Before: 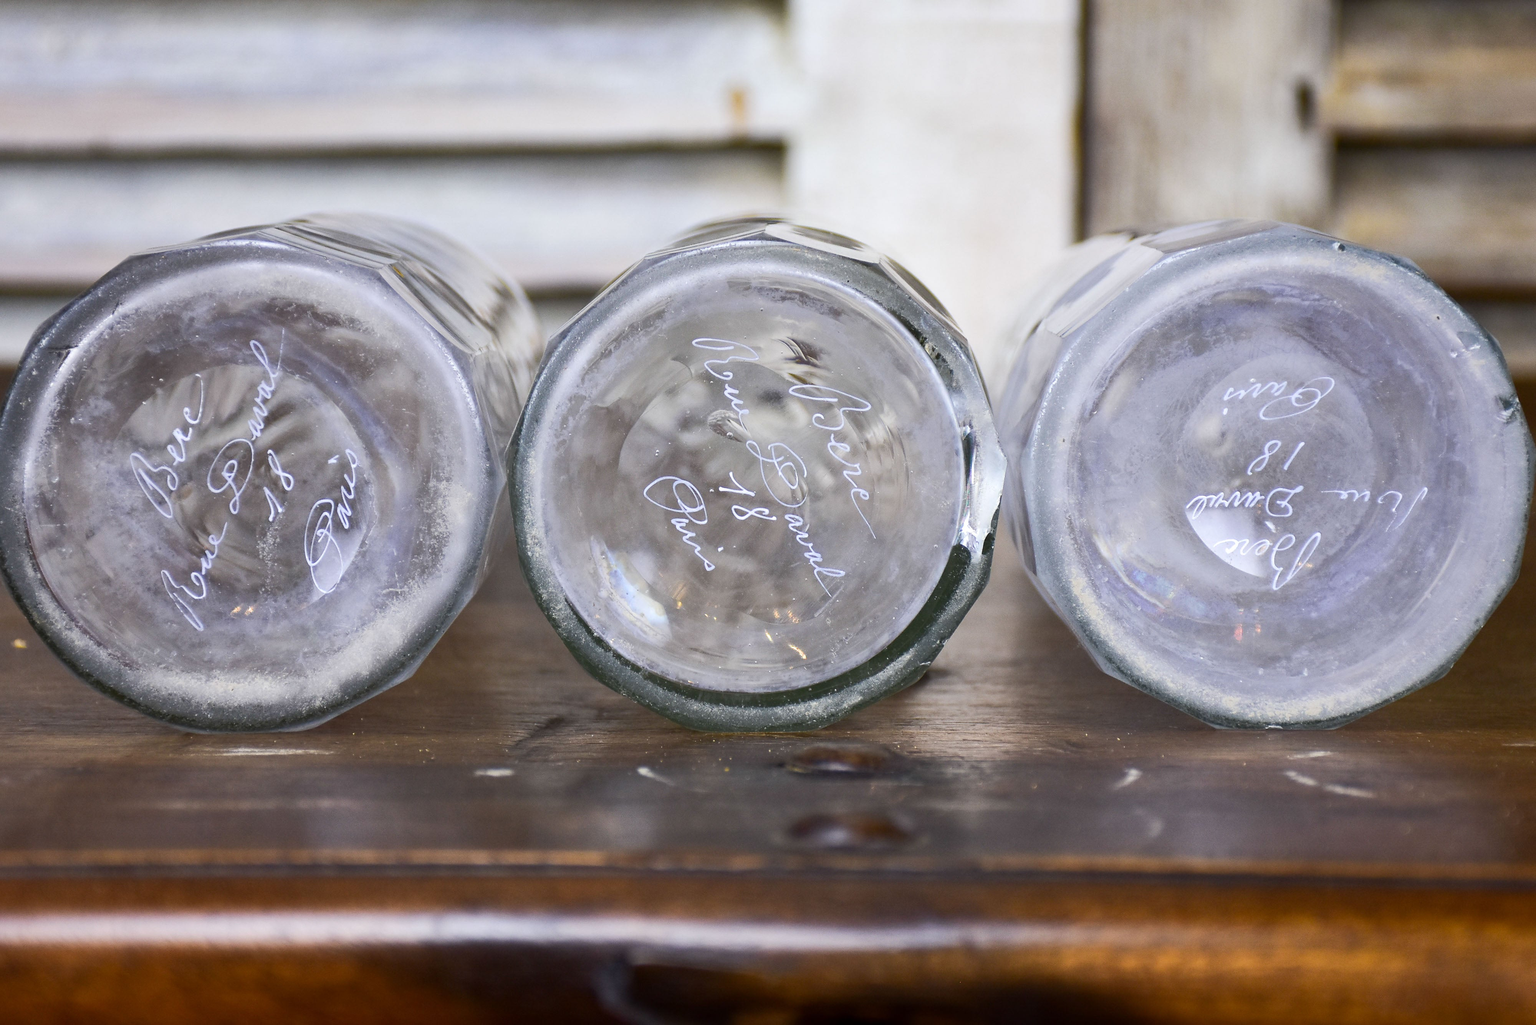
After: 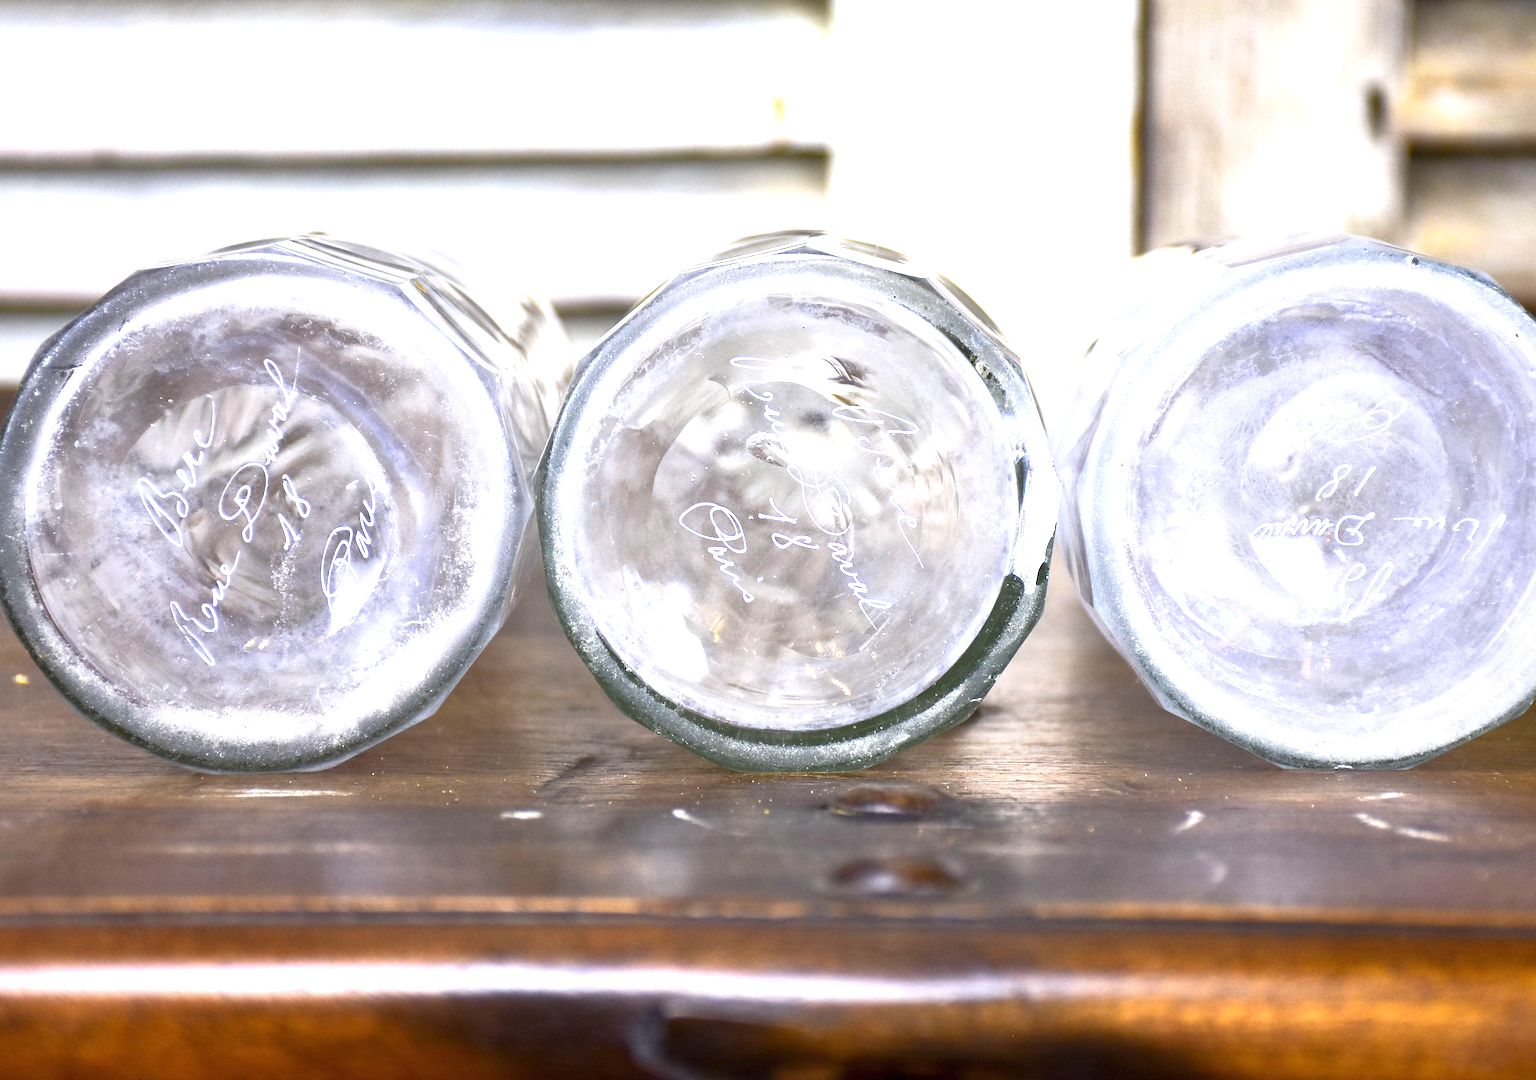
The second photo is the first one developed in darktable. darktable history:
exposure: black level correction 0, exposure 1.2 EV, compensate highlight preservation false
crop and rotate: left 0%, right 5.15%
